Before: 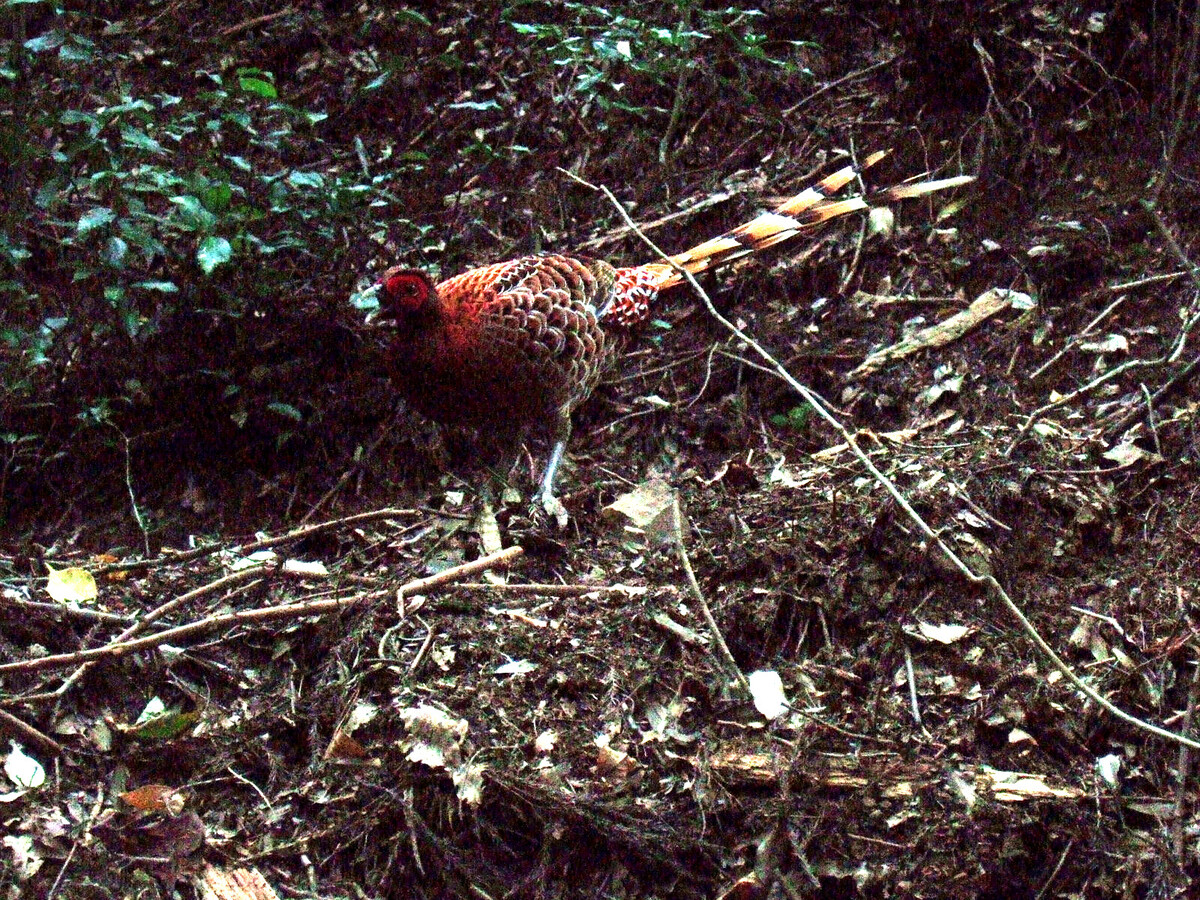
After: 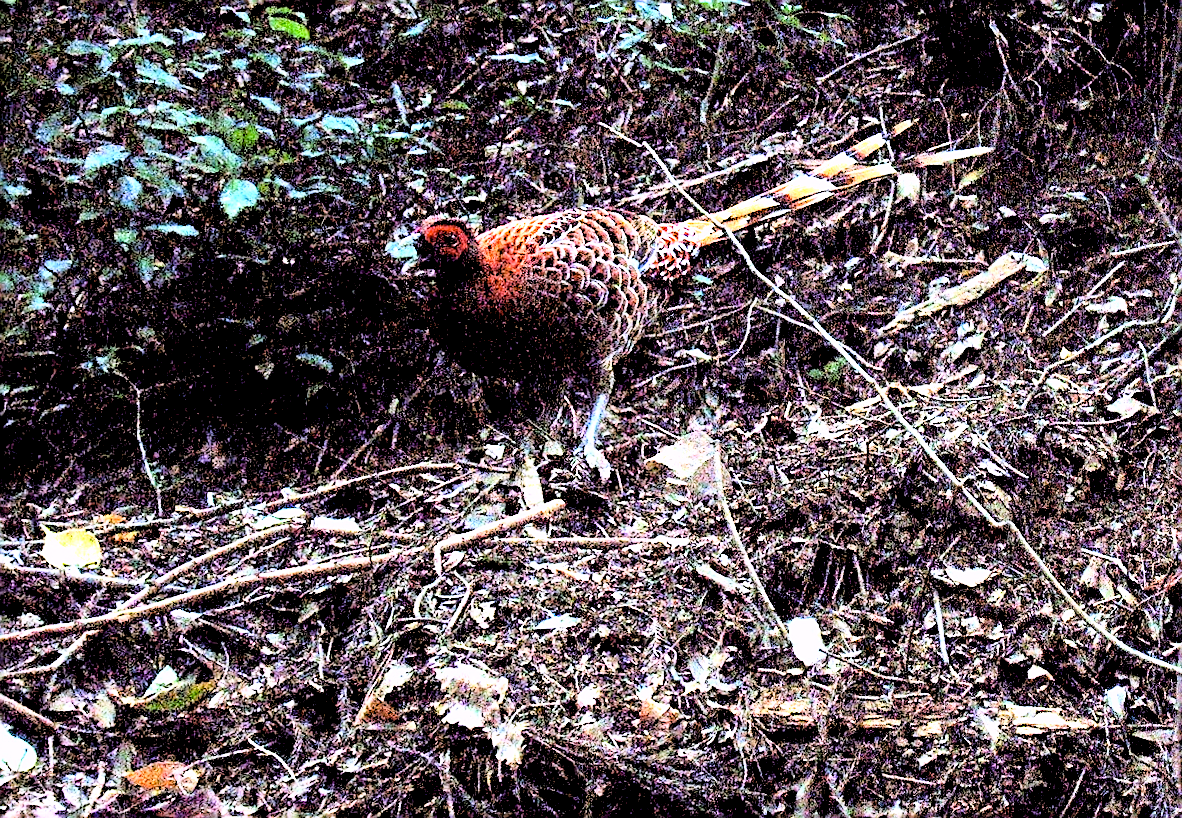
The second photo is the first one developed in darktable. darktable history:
color contrast: green-magenta contrast 0.8, blue-yellow contrast 1.1, unbound 0
exposure: black level correction 0.003, exposure 0.383 EV, compensate highlight preservation false
sharpen: radius 1.4, amount 1.25, threshold 0.7
base curve: curves: ch0 [(0, 0) (0.028, 0.03) (0.121, 0.232) (0.46, 0.748) (0.859, 0.968) (1, 1)]
rotate and perspective: rotation -0.013°, lens shift (vertical) -0.027, lens shift (horizontal) 0.178, crop left 0.016, crop right 0.989, crop top 0.082, crop bottom 0.918
white balance: red 1.042, blue 1.17
rgb levels: preserve colors sum RGB, levels [[0.038, 0.433, 0.934], [0, 0.5, 1], [0, 0.5, 1]]
